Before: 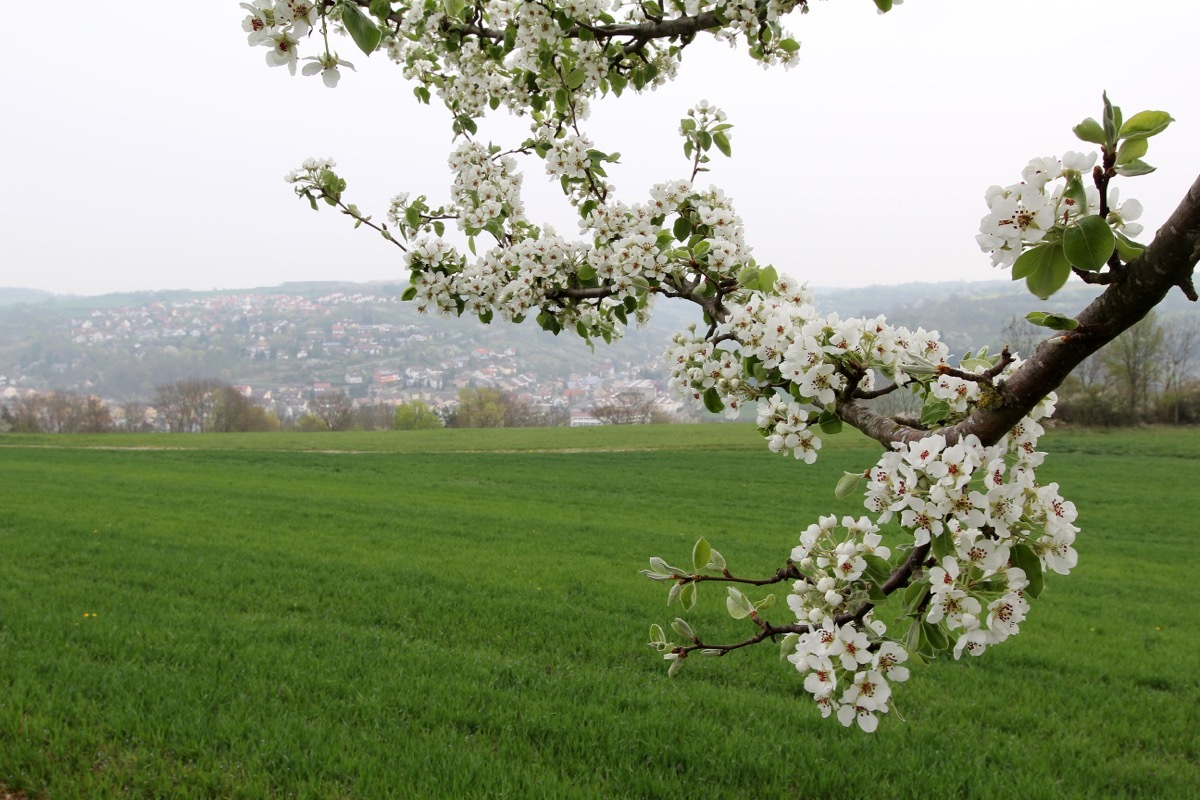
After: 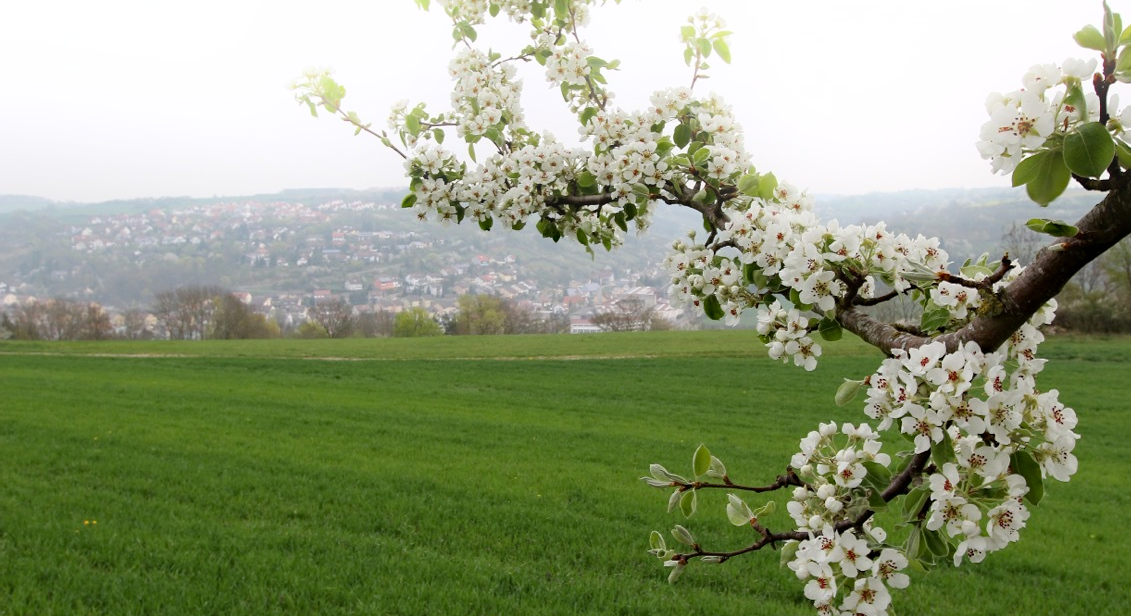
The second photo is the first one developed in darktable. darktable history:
crop and rotate: angle 0.03°, top 11.643%, right 5.651%, bottom 11.189%
bloom: size 9%, threshold 100%, strength 7%
haze removal: on, module defaults
